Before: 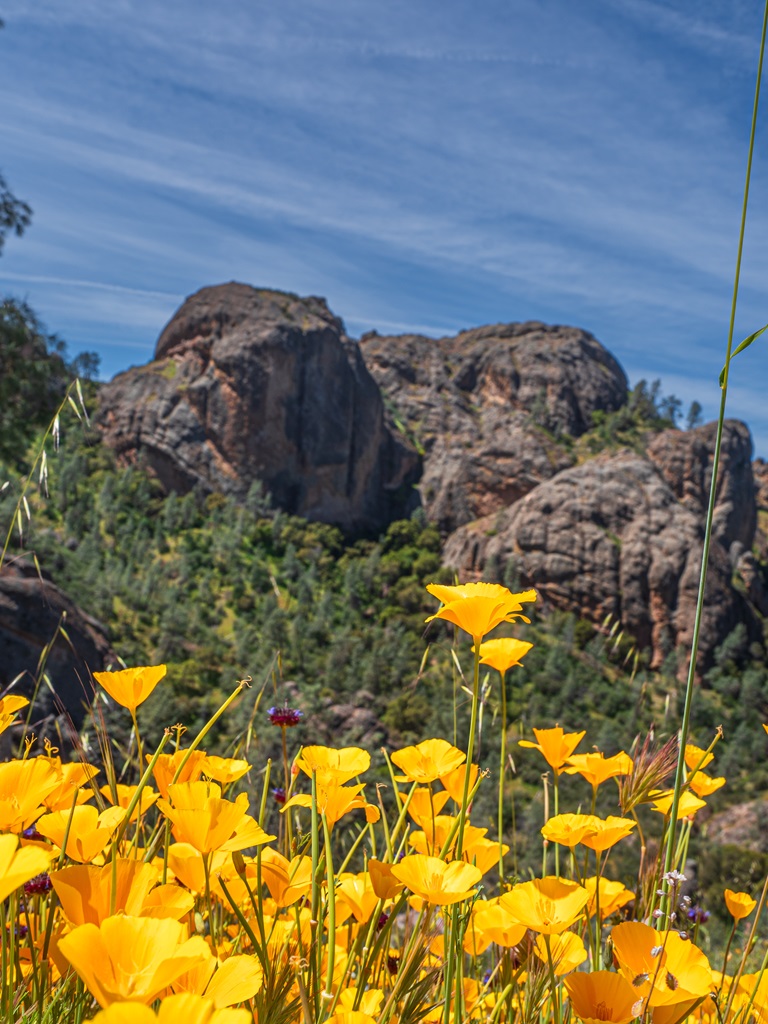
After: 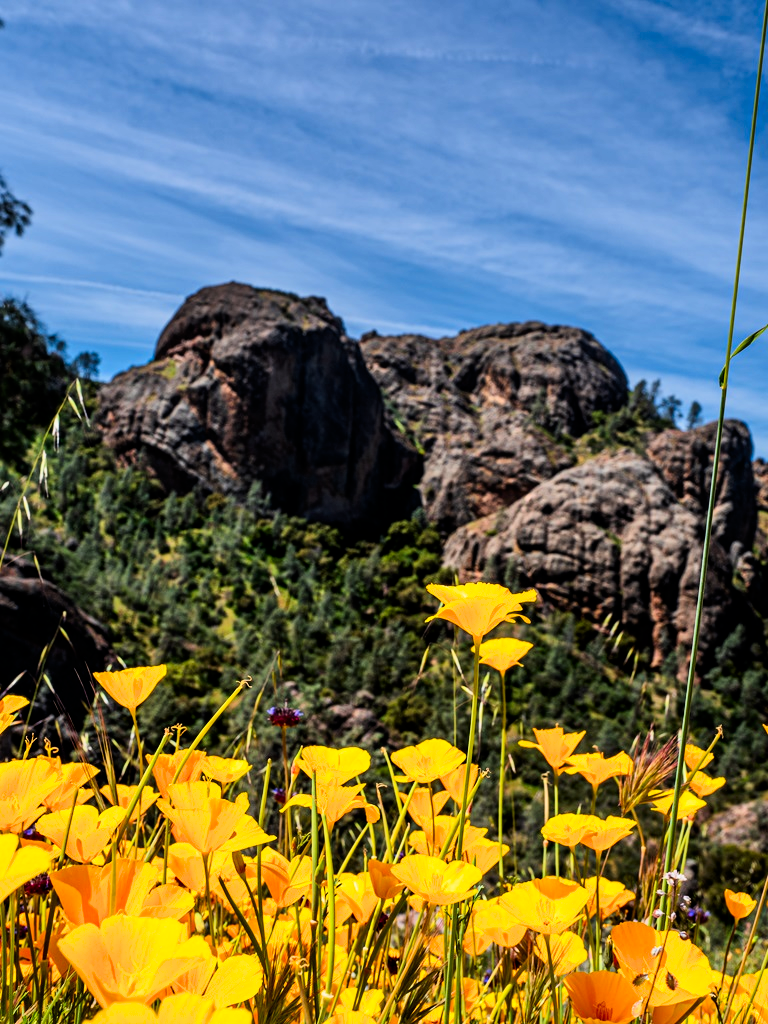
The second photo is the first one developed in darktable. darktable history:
contrast brightness saturation: contrast 0.16, saturation 0.32
filmic rgb: black relative exposure -4 EV, white relative exposure 3 EV, hardness 3.02, contrast 1.5
